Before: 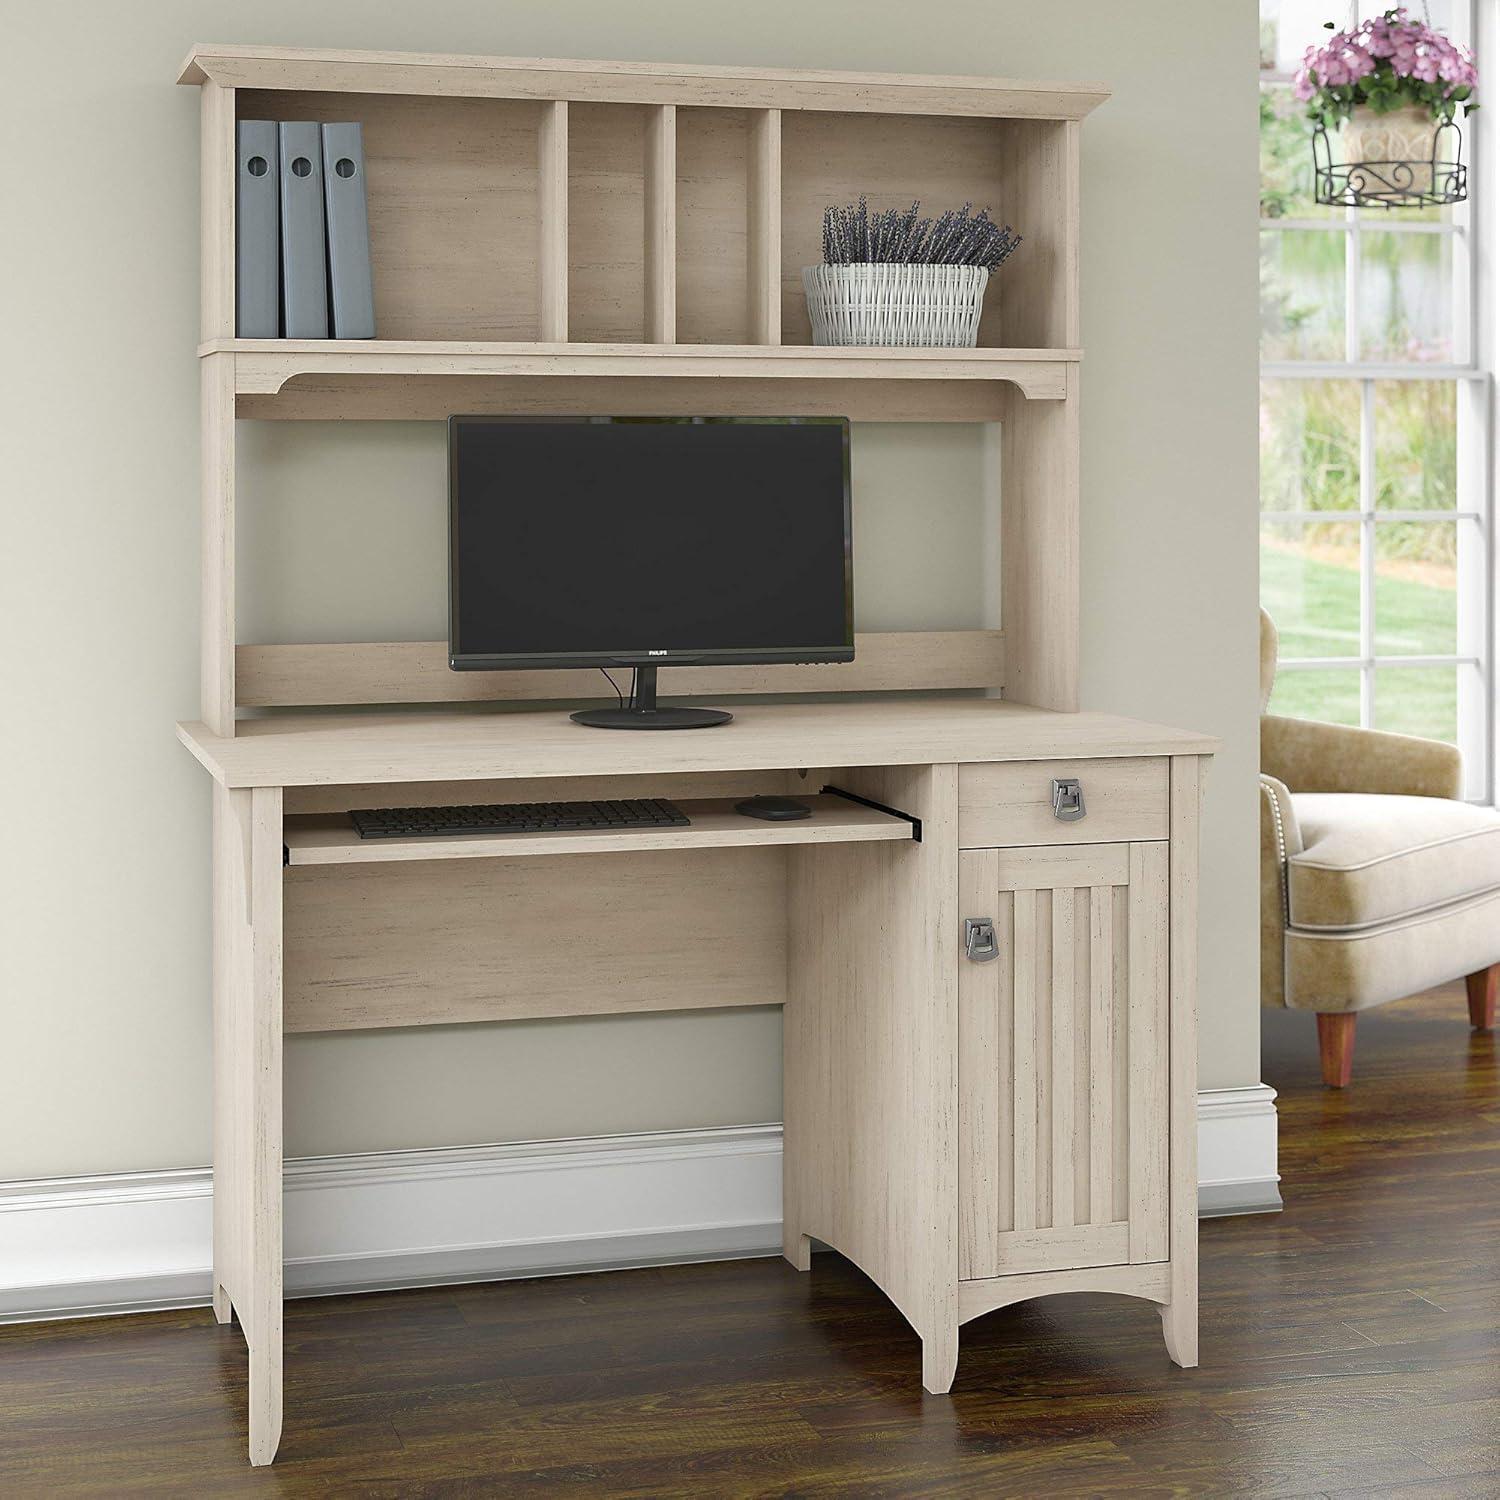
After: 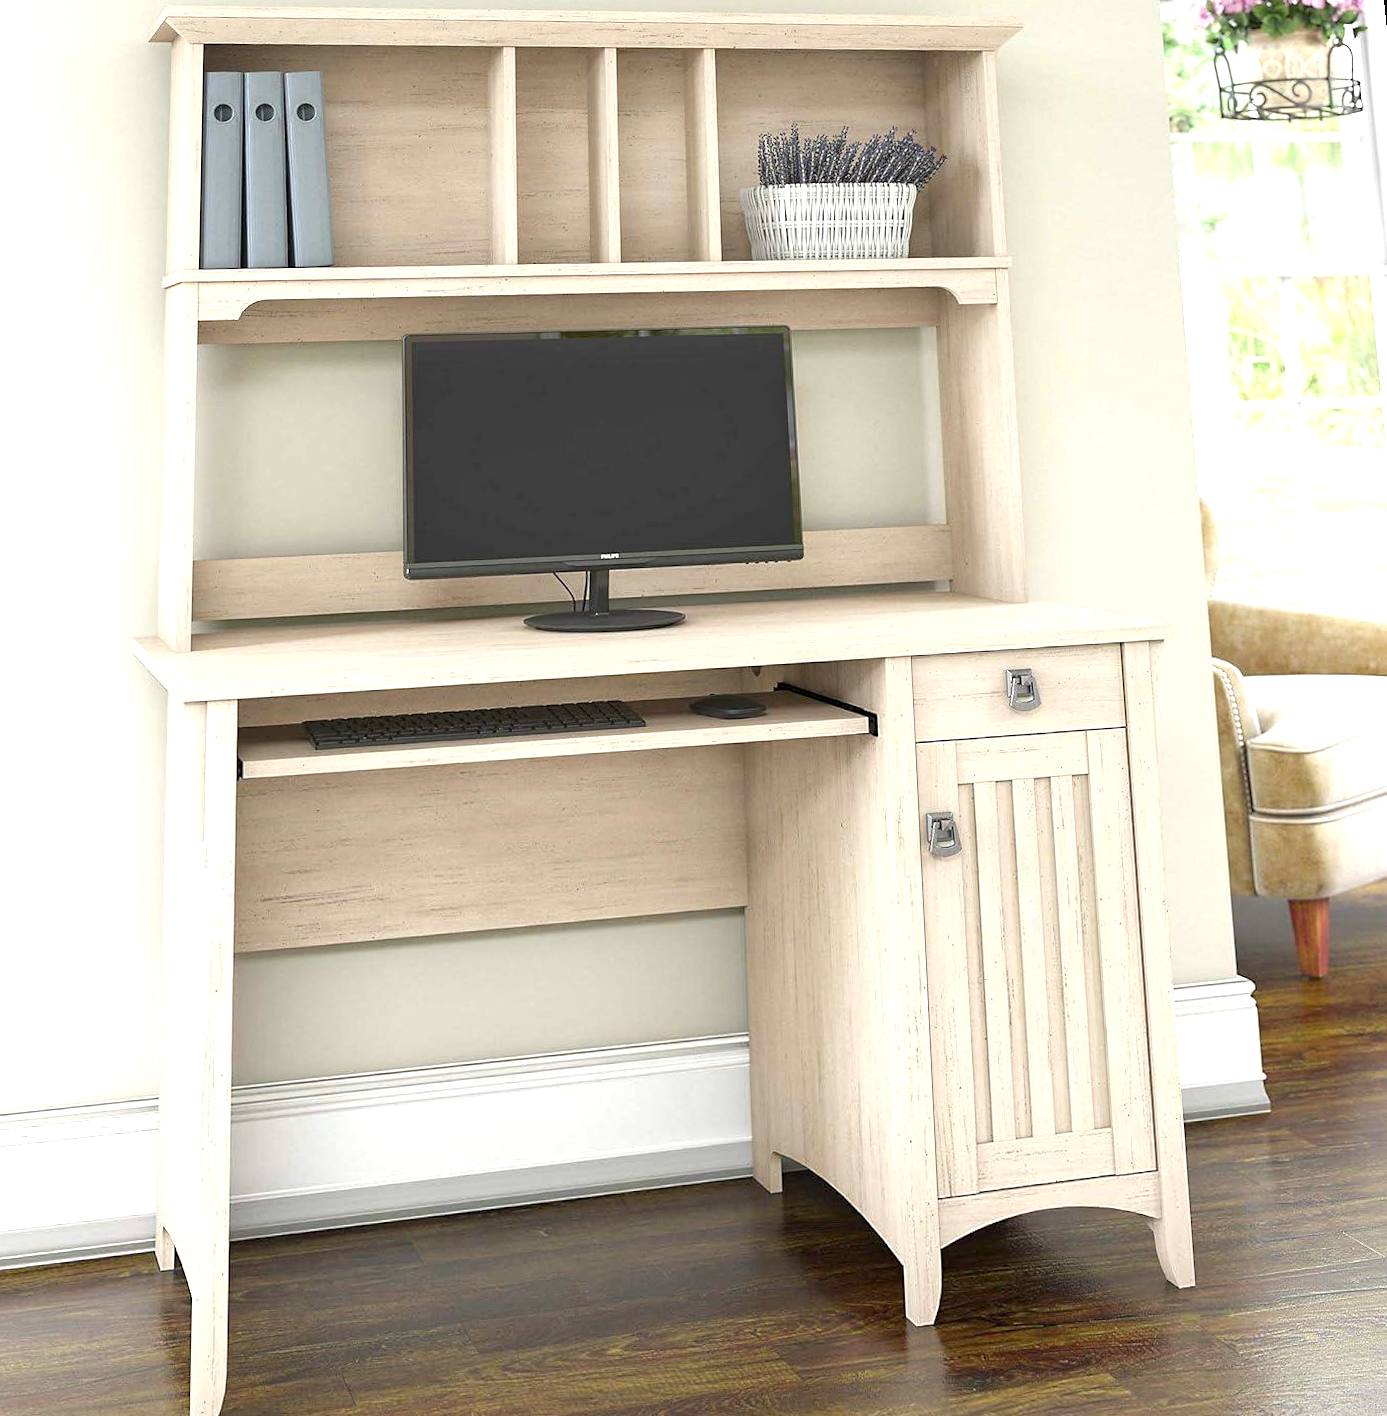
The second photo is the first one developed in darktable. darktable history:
crop: top 1.049%, right 0.001%
local contrast: highlights 61%, shadows 106%, detail 107%, midtone range 0.529
exposure: black level correction 0, exposure 1 EV, compensate exposure bias true, compensate highlight preservation false
rotate and perspective: rotation -1.68°, lens shift (vertical) -0.146, crop left 0.049, crop right 0.912, crop top 0.032, crop bottom 0.96
